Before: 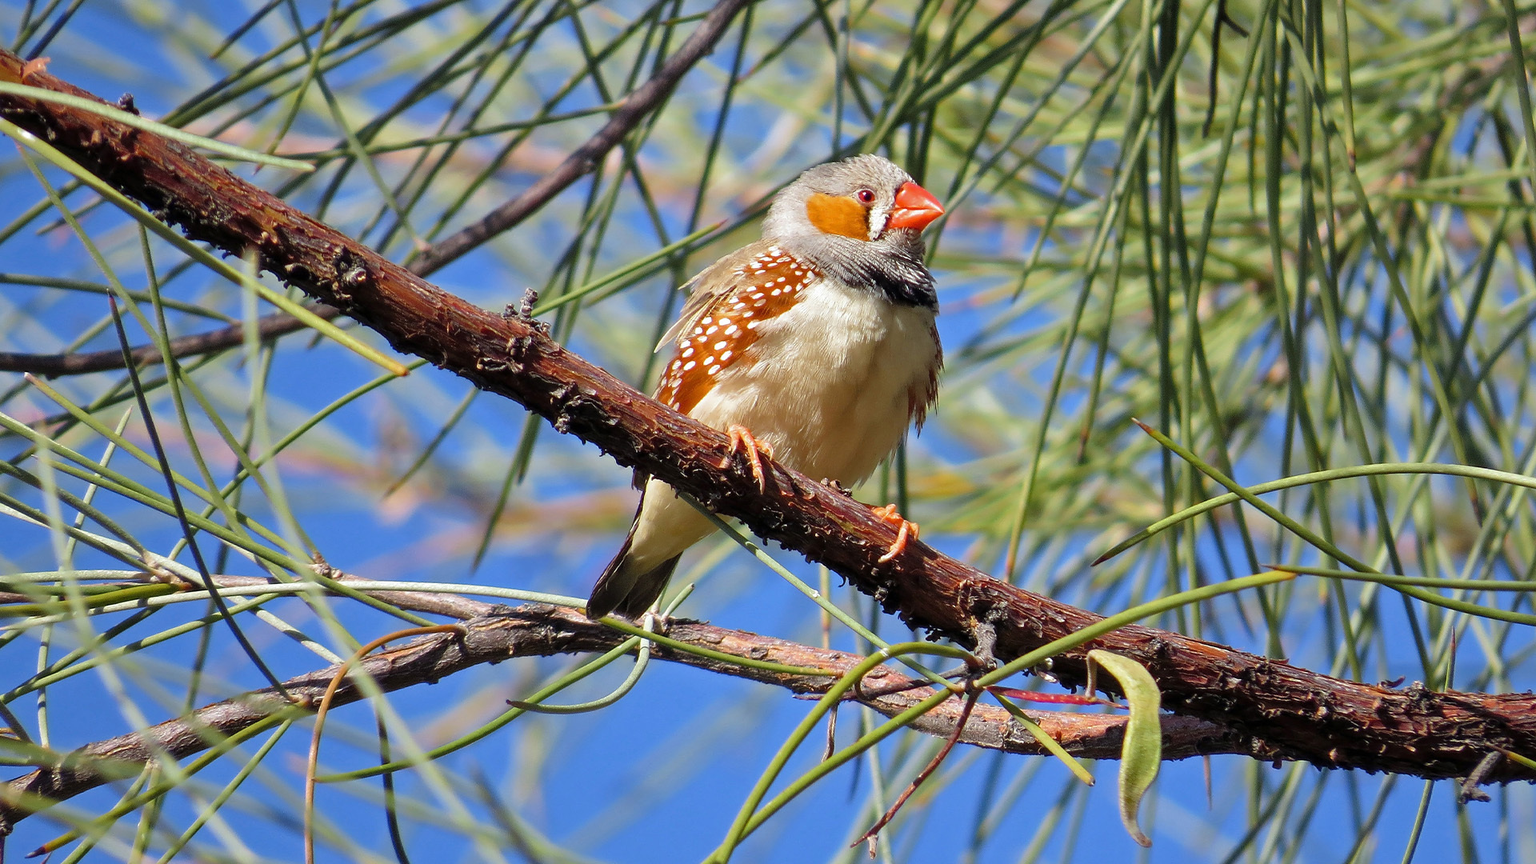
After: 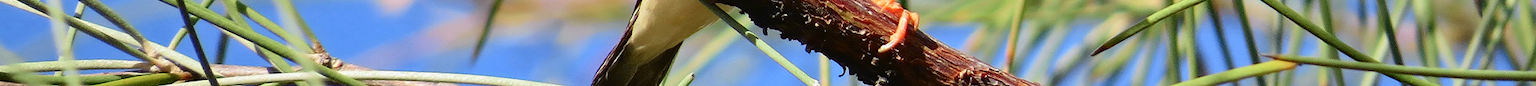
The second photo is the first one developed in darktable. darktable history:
crop and rotate: top 59.084%, bottom 30.916%
tone equalizer: on, module defaults
tone curve: curves: ch0 [(0.003, 0.029) (0.037, 0.036) (0.149, 0.117) (0.297, 0.318) (0.422, 0.474) (0.531, 0.6) (0.743, 0.809) (0.877, 0.901) (1, 0.98)]; ch1 [(0, 0) (0.305, 0.325) (0.453, 0.437) (0.482, 0.479) (0.501, 0.5) (0.506, 0.503) (0.567, 0.572) (0.605, 0.608) (0.668, 0.69) (1, 1)]; ch2 [(0, 0) (0.313, 0.306) (0.4, 0.399) (0.45, 0.48) (0.499, 0.502) (0.512, 0.523) (0.57, 0.595) (0.653, 0.662) (1, 1)], color space Lab, independent channels, preserve colors none
